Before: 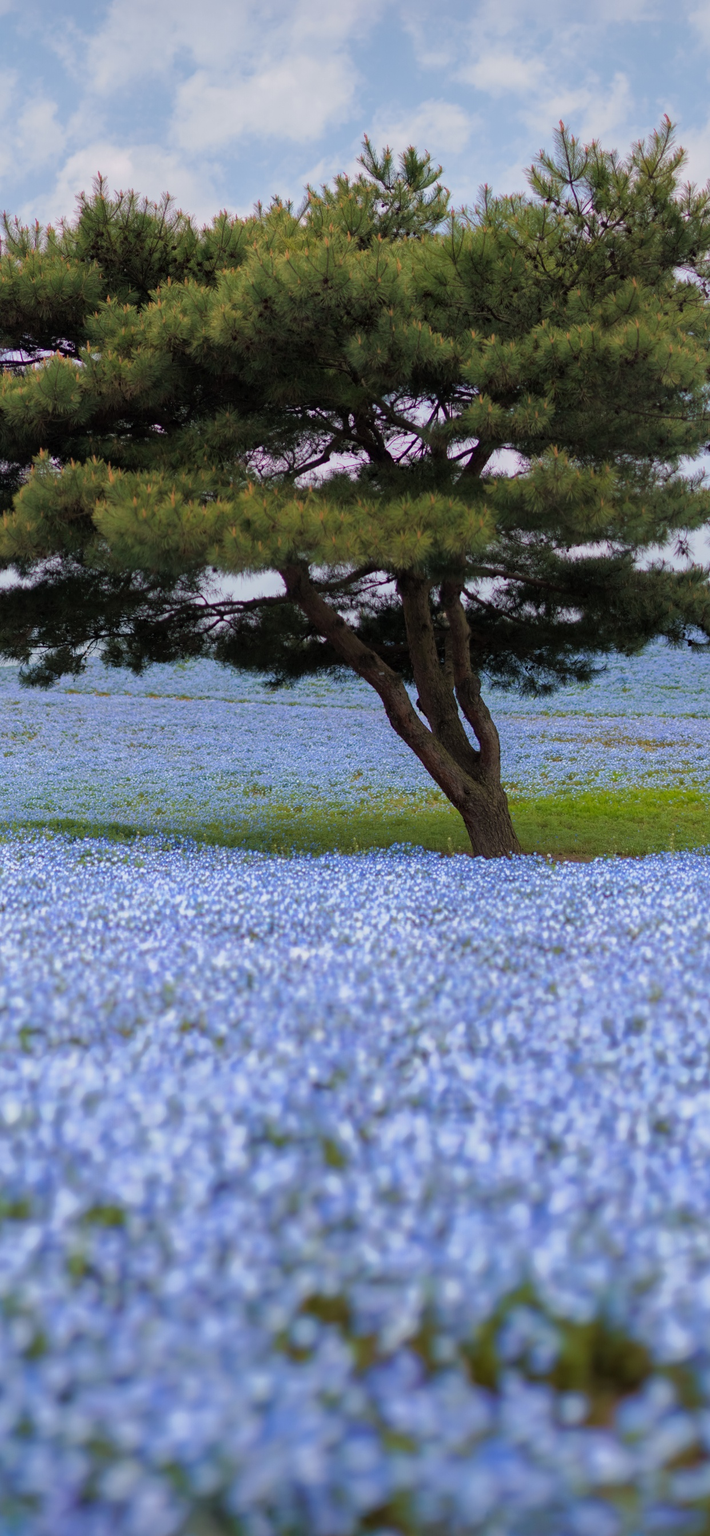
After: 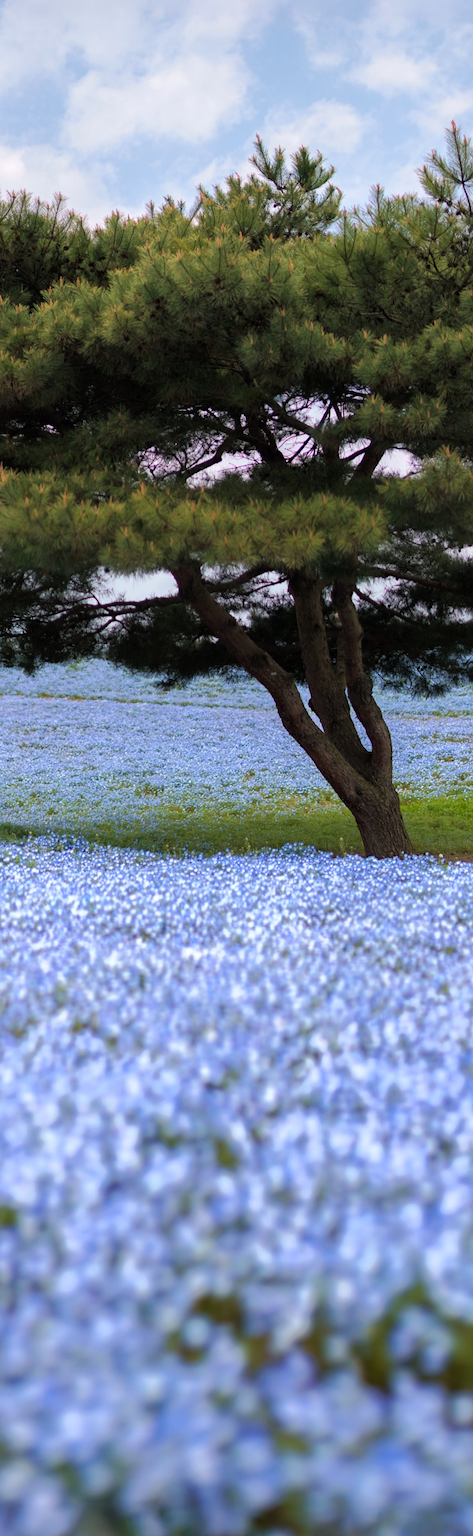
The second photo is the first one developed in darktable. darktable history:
crop and rotate: left 15.286%, right 17.945%
levels: levels [0, 0.499, 1]
tone equalizer: -8 EV -0.441 EV, -7 EV -0.366 EV, -6 EV -0.34 EV, -5 EV -0.218 EV, -3 EV 0.191 EV, -2 EV 0.355 EV, -1 EV 0.412 EV, +0 EV 0.423 EV, edges refinement/feathering 500, mask exposure compensation -1.57 EV, preserve details no
